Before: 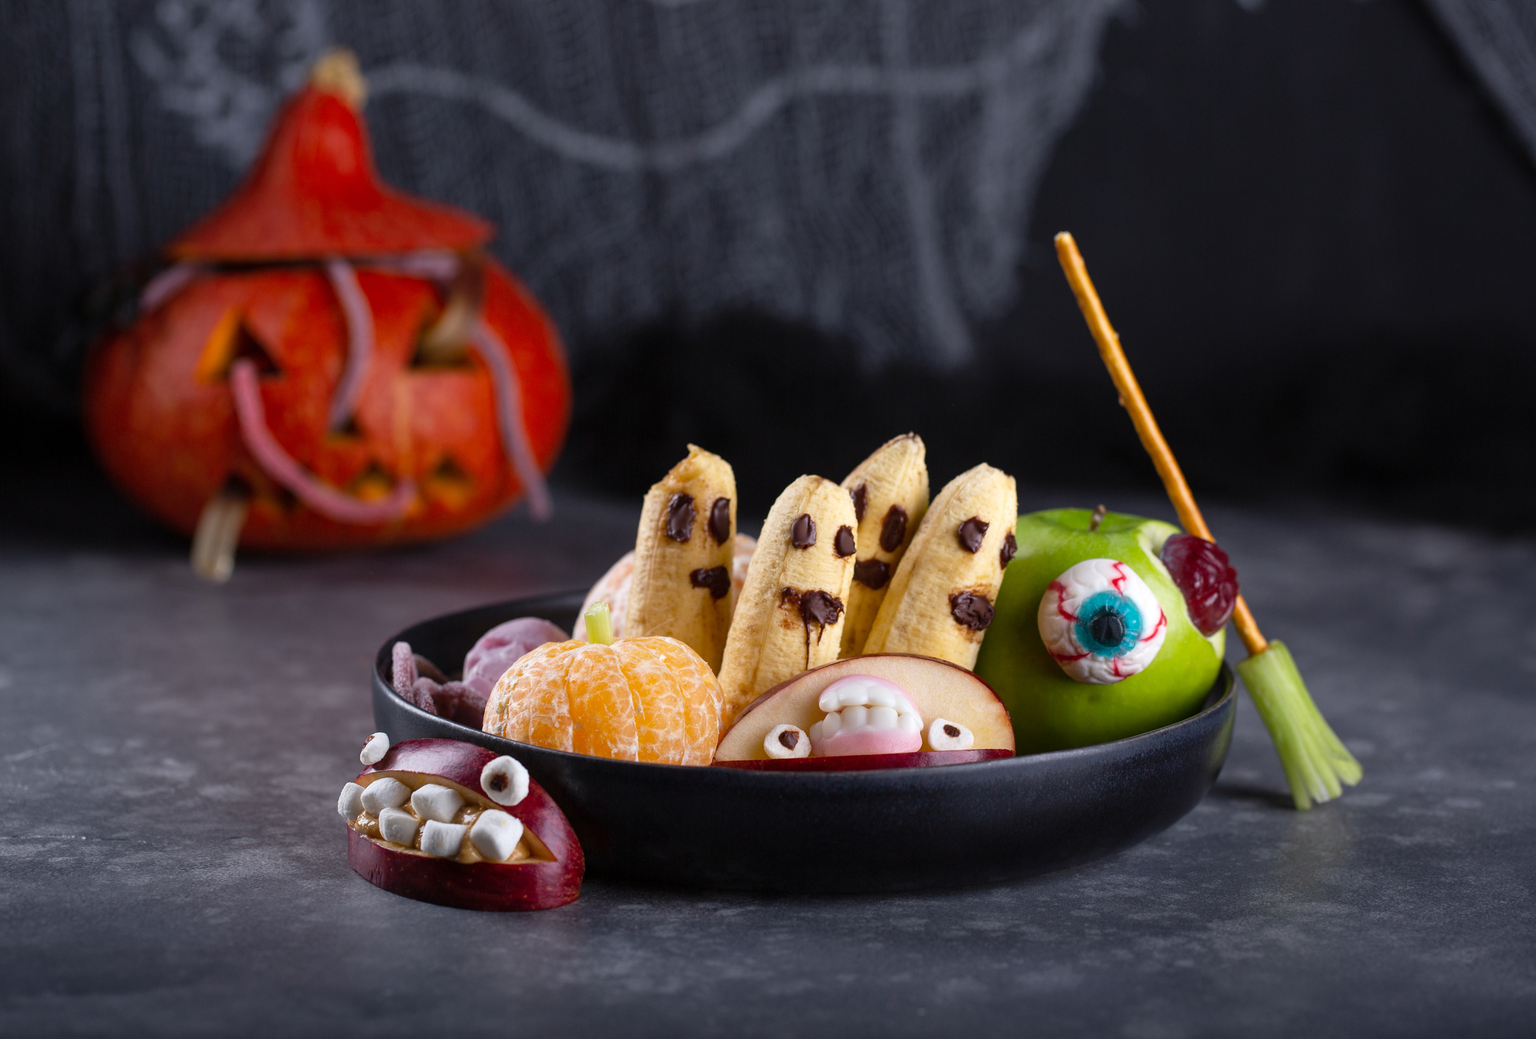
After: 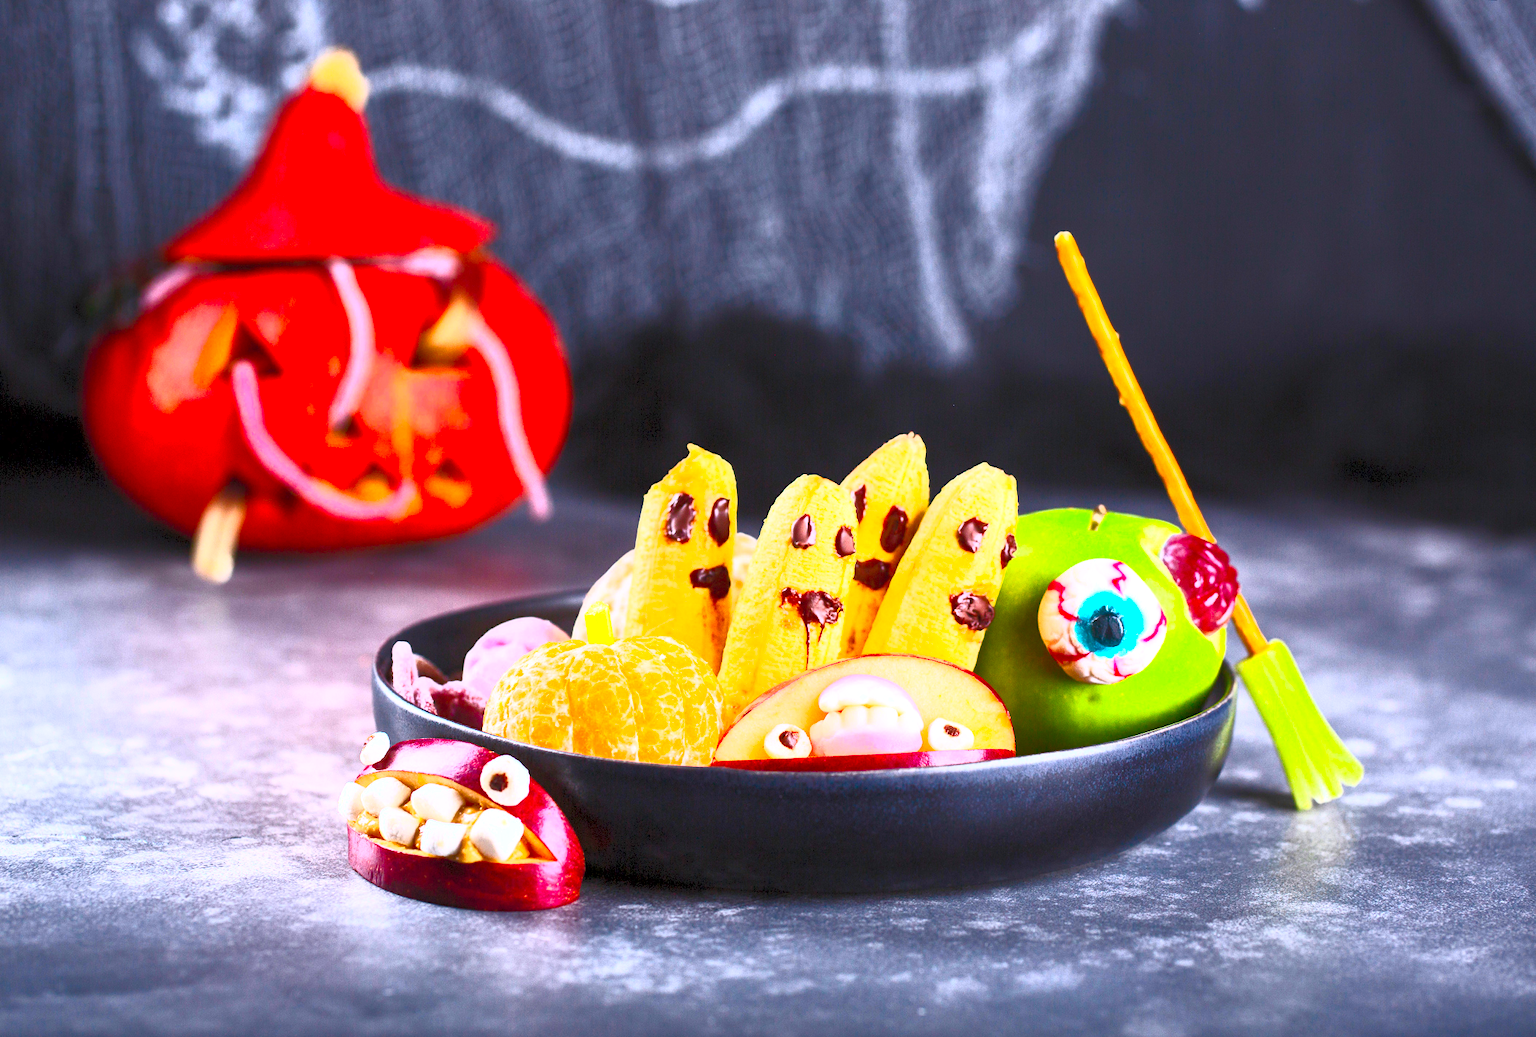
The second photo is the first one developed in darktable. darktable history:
contrast brightness saturation: contrast 0.994, brightness 0.995, saturation 0.987
exposure: black level correction 0.001, exposure 1.119 EV, compensate exposure bias true, compensate highlight preservation false
crop: bottom 0.068%
